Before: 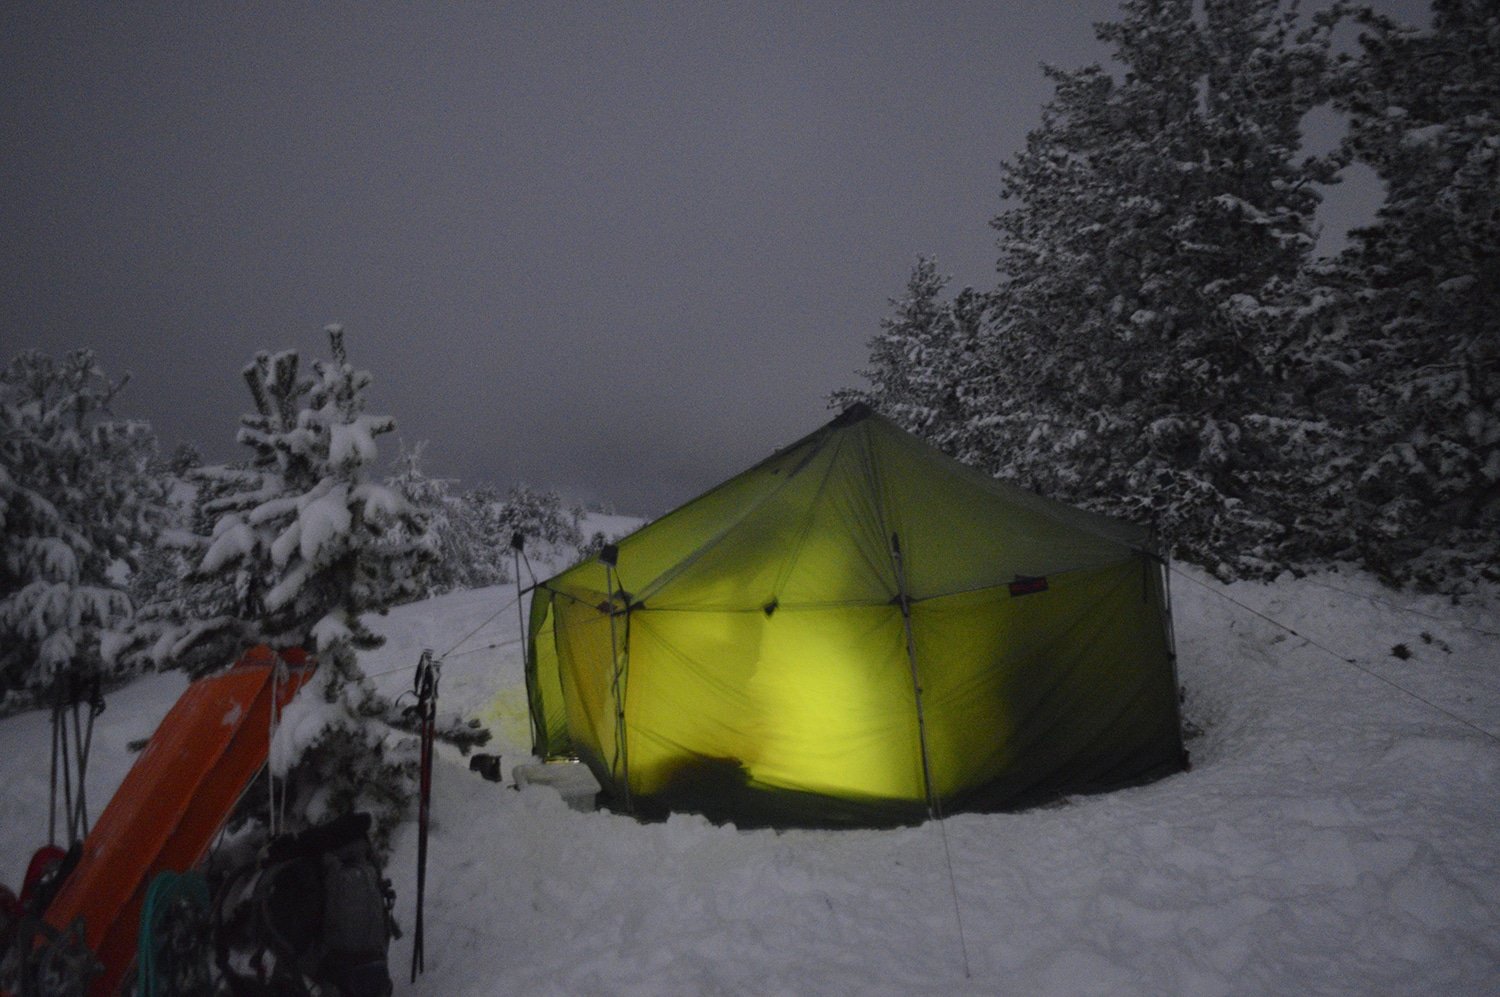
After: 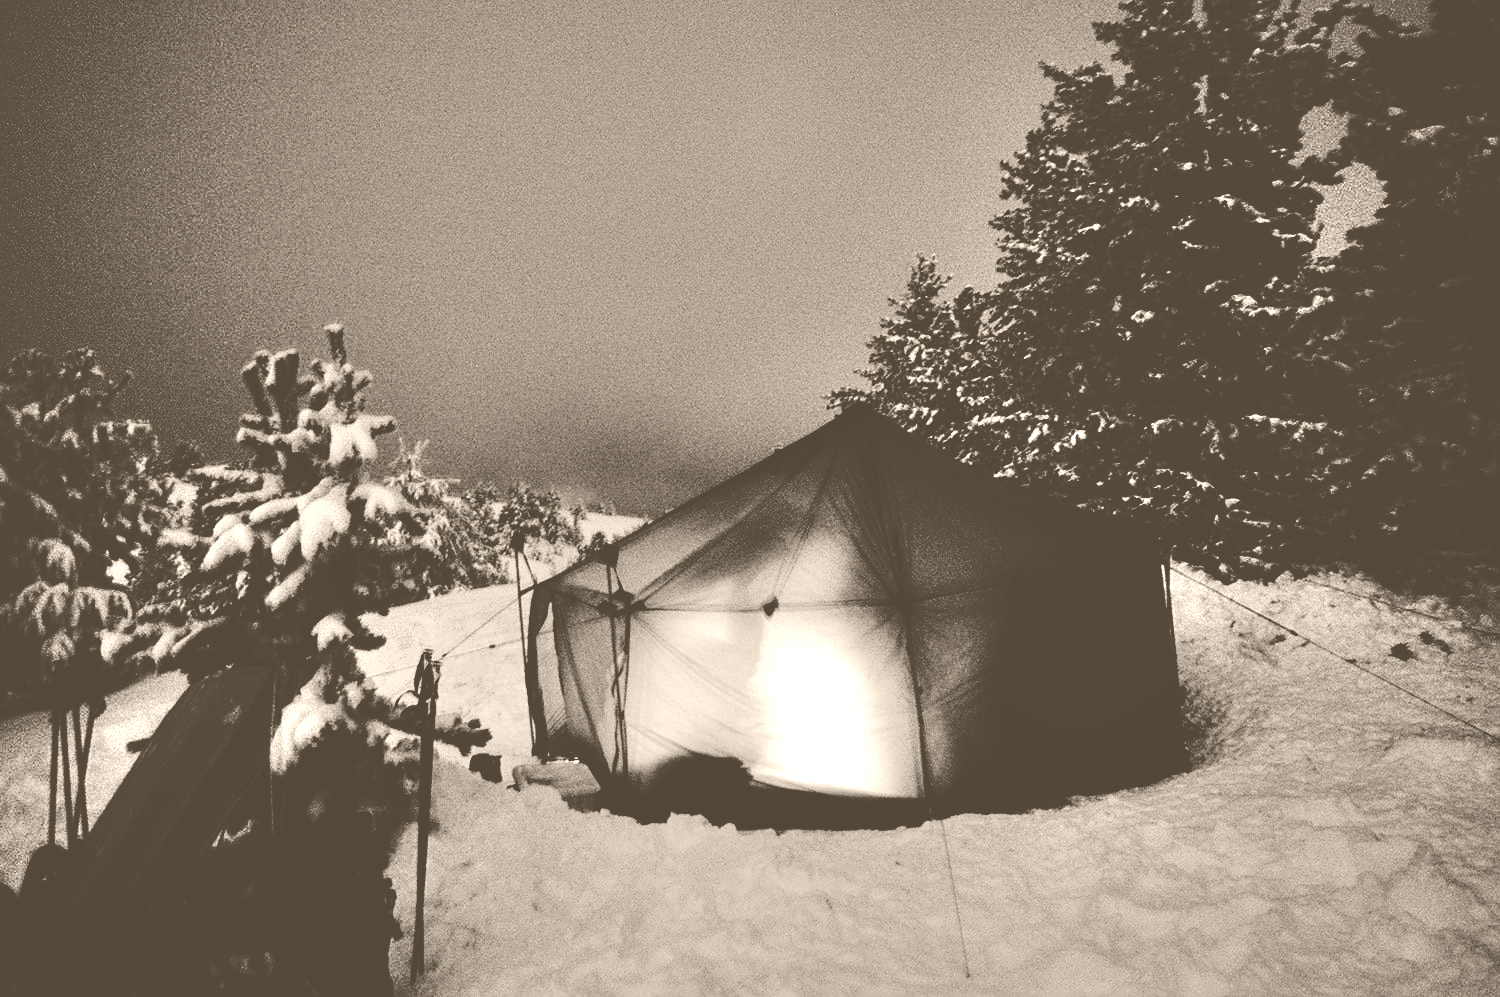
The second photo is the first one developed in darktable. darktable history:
colorize: hue 34.49°, saturation 35.33%, source mix 100%, version 1
shadows and highlights: soften with gaussian
sharpen: amount 0.2
tone curve: curves: ch0 [(0, 0.013) (0.181, 0.074) (0.337, 0.304) (0.498, 0.485) (0.78, 0.742) (0.993, 0.954)]; ch1 [(0, 0) (0.294, 0.184) (0.359, 0.34) (0.362, 0.35) (0.43, 0.41) (0.469, 0.463) (0.495, 0.502) (0.54, 0.563) (0.612, 0.641) (1, 1)]; ch2 [(0, 0) (0.44, 0.437) (0.495, 0.502) (0.524, 0.534) (0.557, 0.56) (0.634, 0.654) (0.728, 0.722) (1, 1)], color space Lab, independent channels, preserve colors none
filmic rgb: black relative exposure -3.57 EV, white relative exposure 2.29 EV, hardness 3.41
exposure: compensate highlight preservation false
